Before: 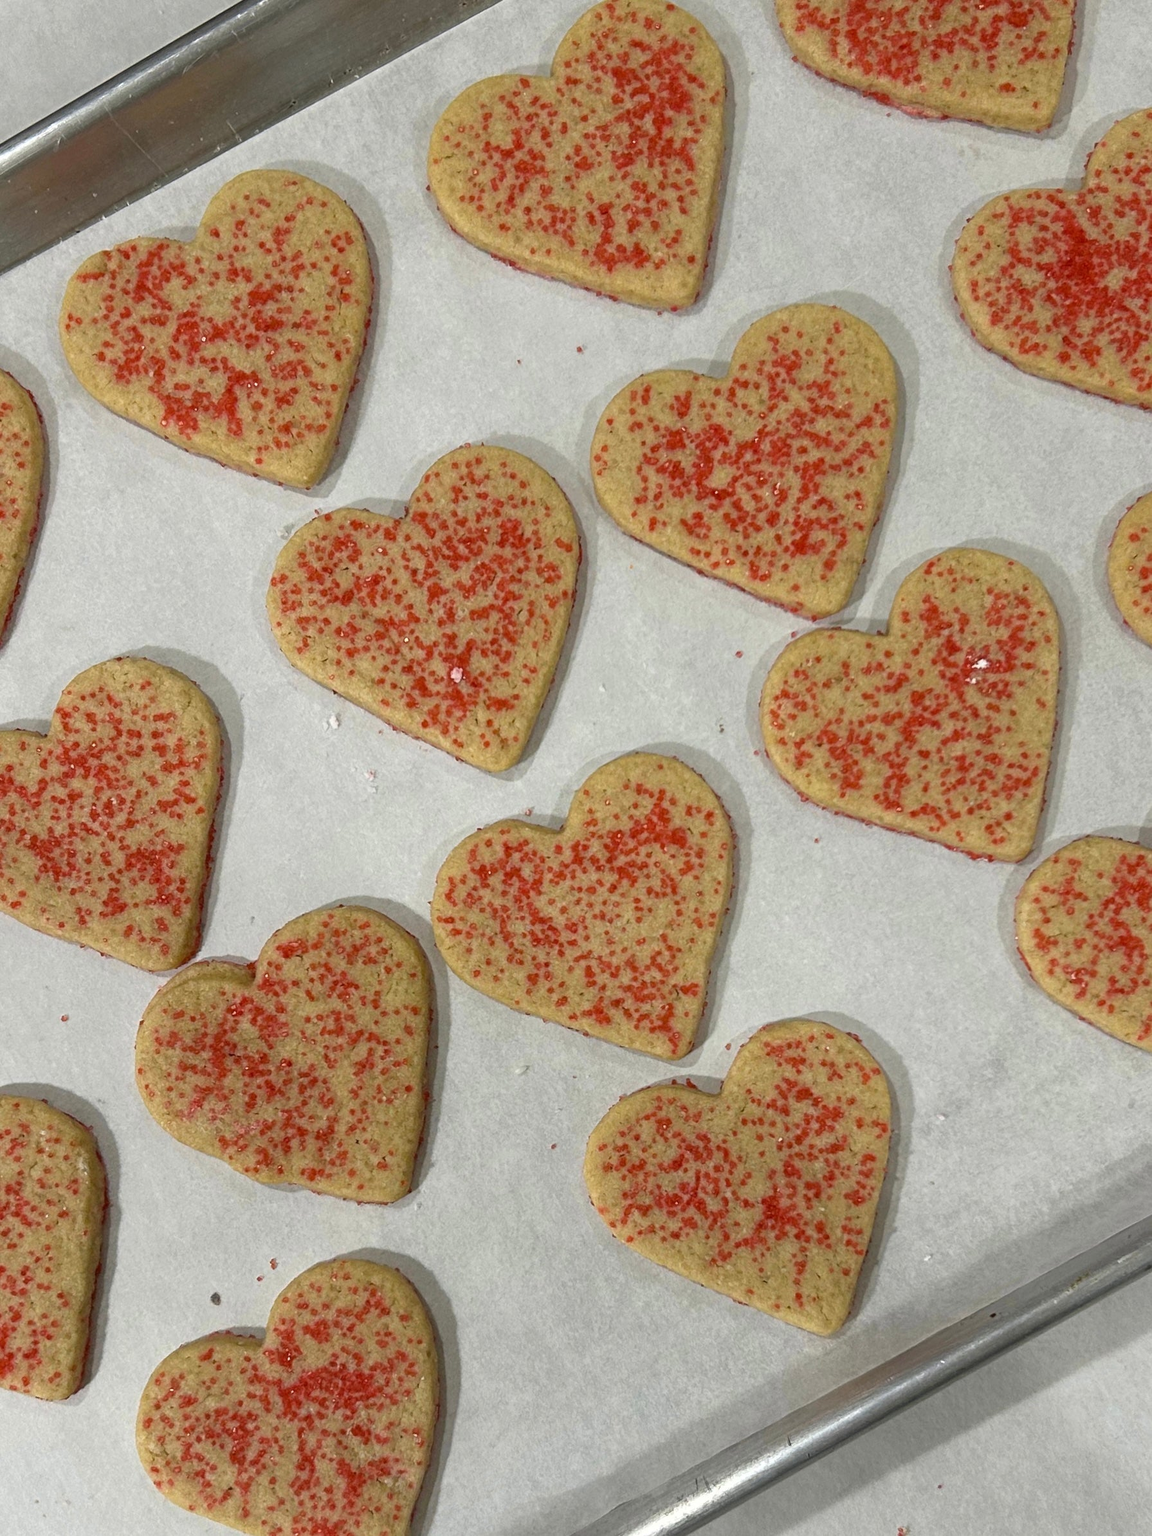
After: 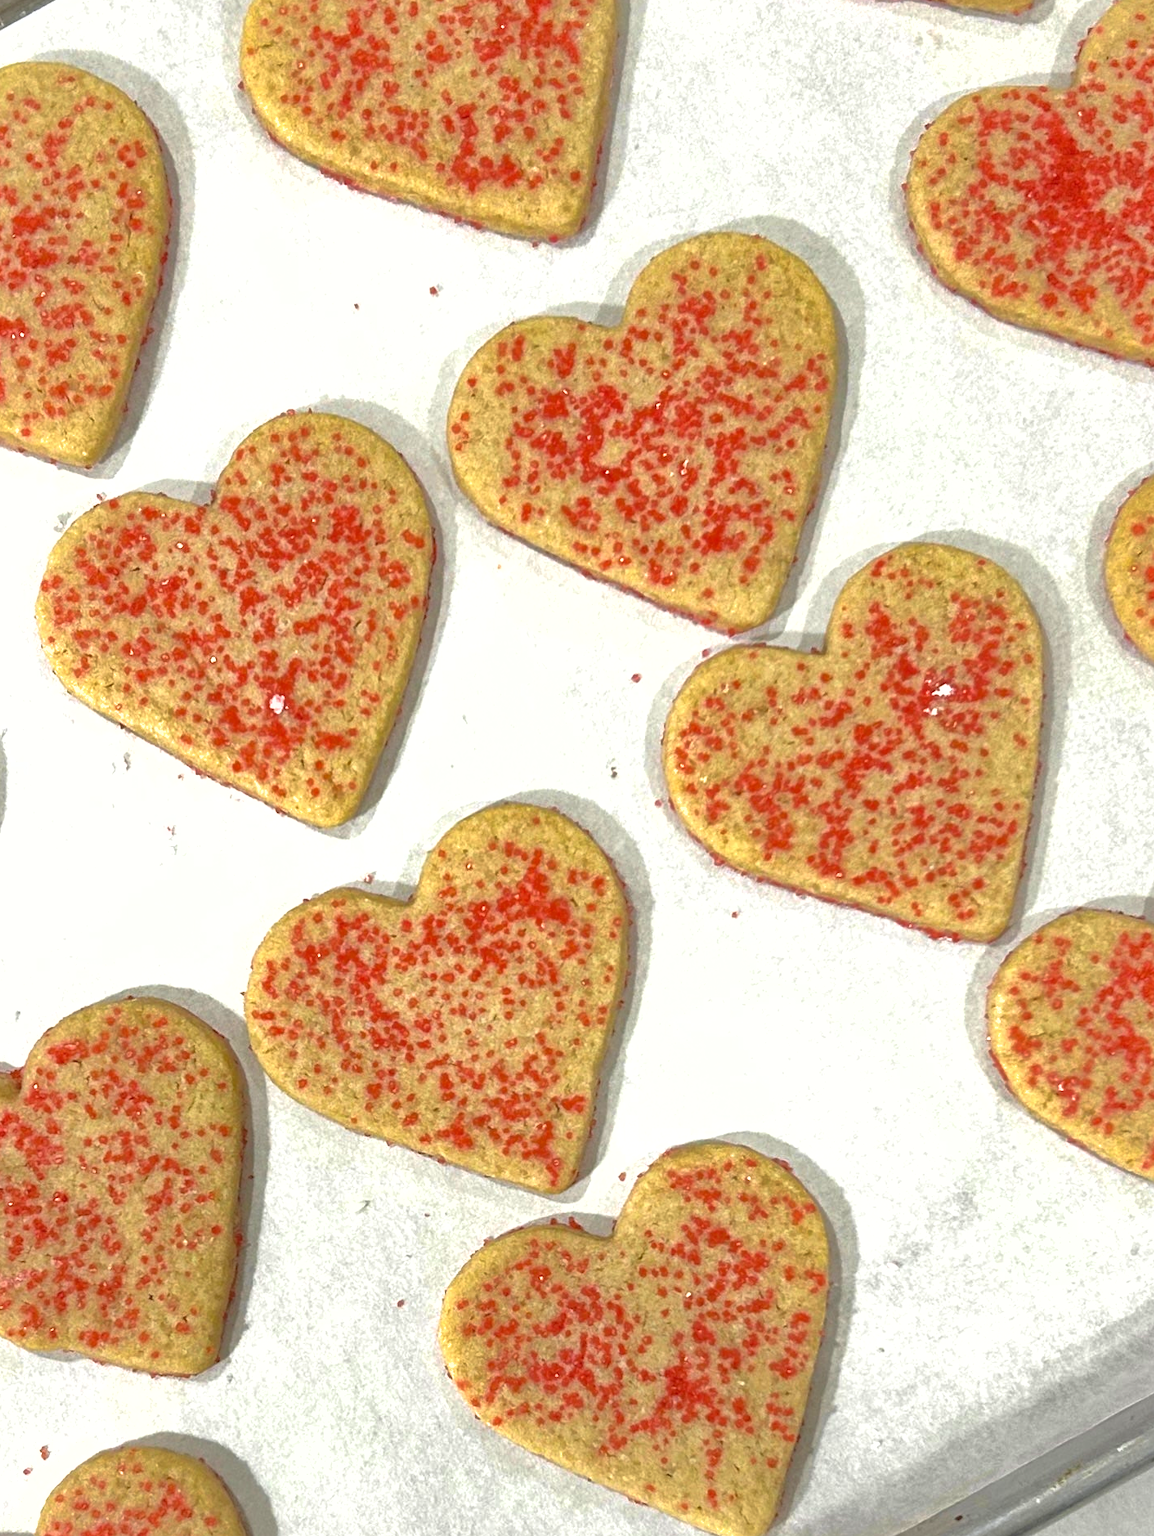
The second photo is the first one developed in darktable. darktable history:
shadows and highlights: on, module defaults
crop and rotate: left 20.74%, top 7.912%, right 0.375%, bottom 13.378%
exposure: black level correction 0, exposure 1 EV, compensate exposure bias true, compensate highlight preservation false
